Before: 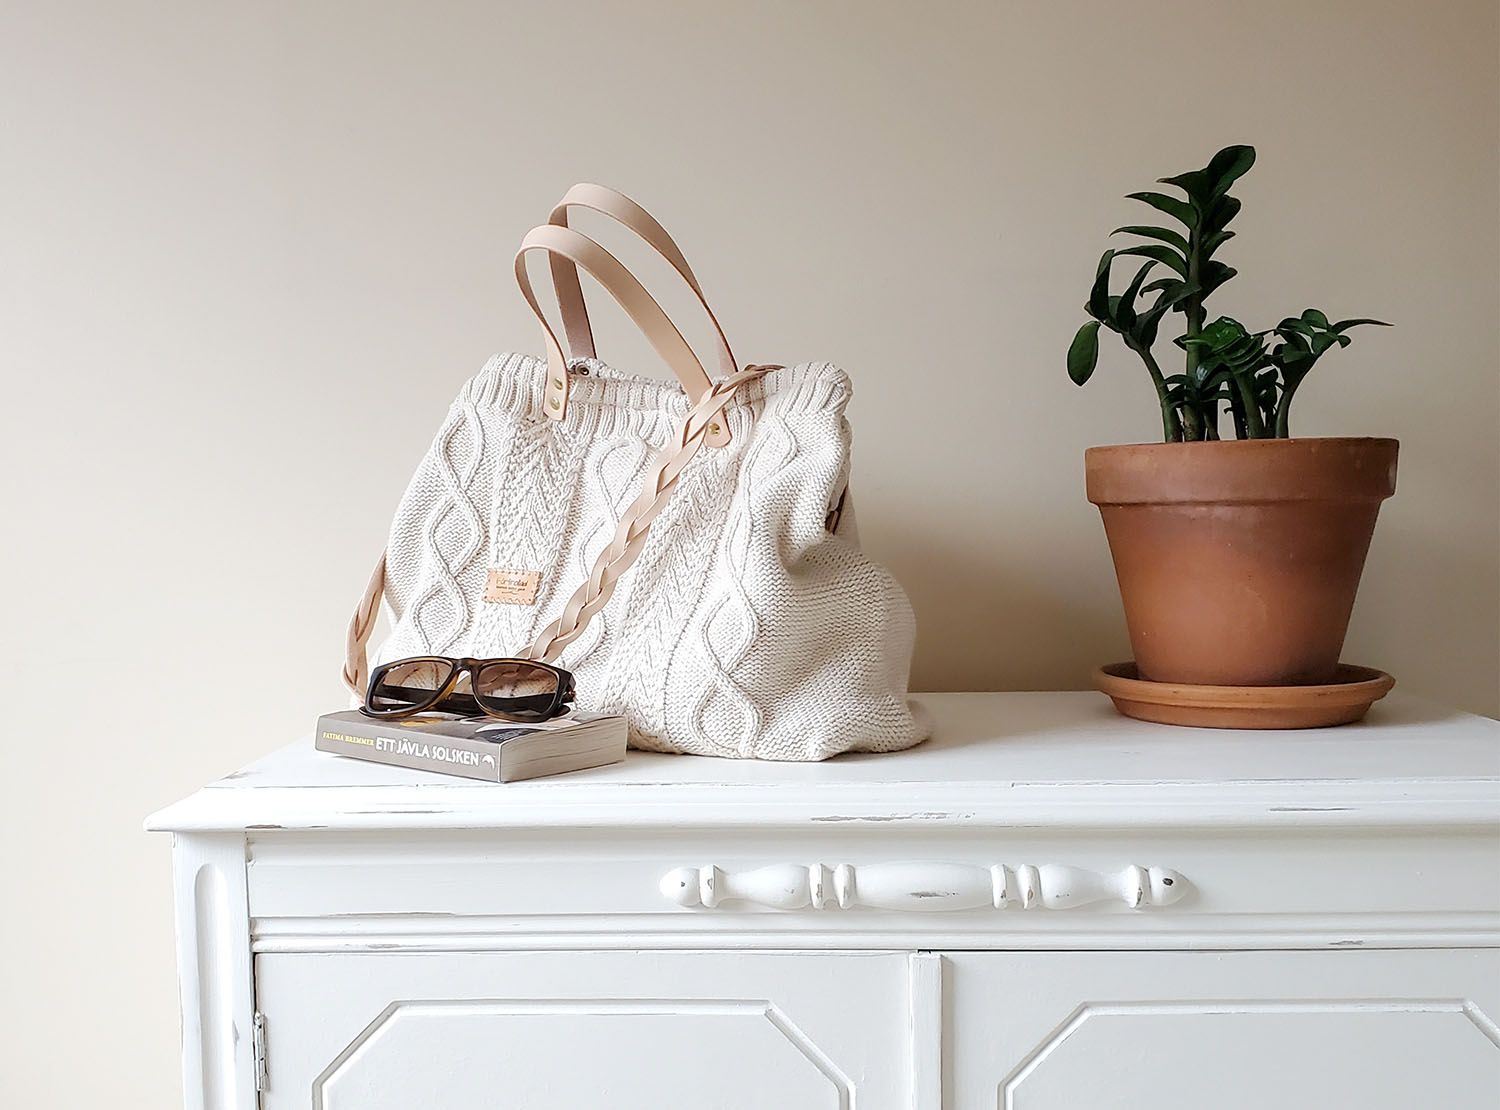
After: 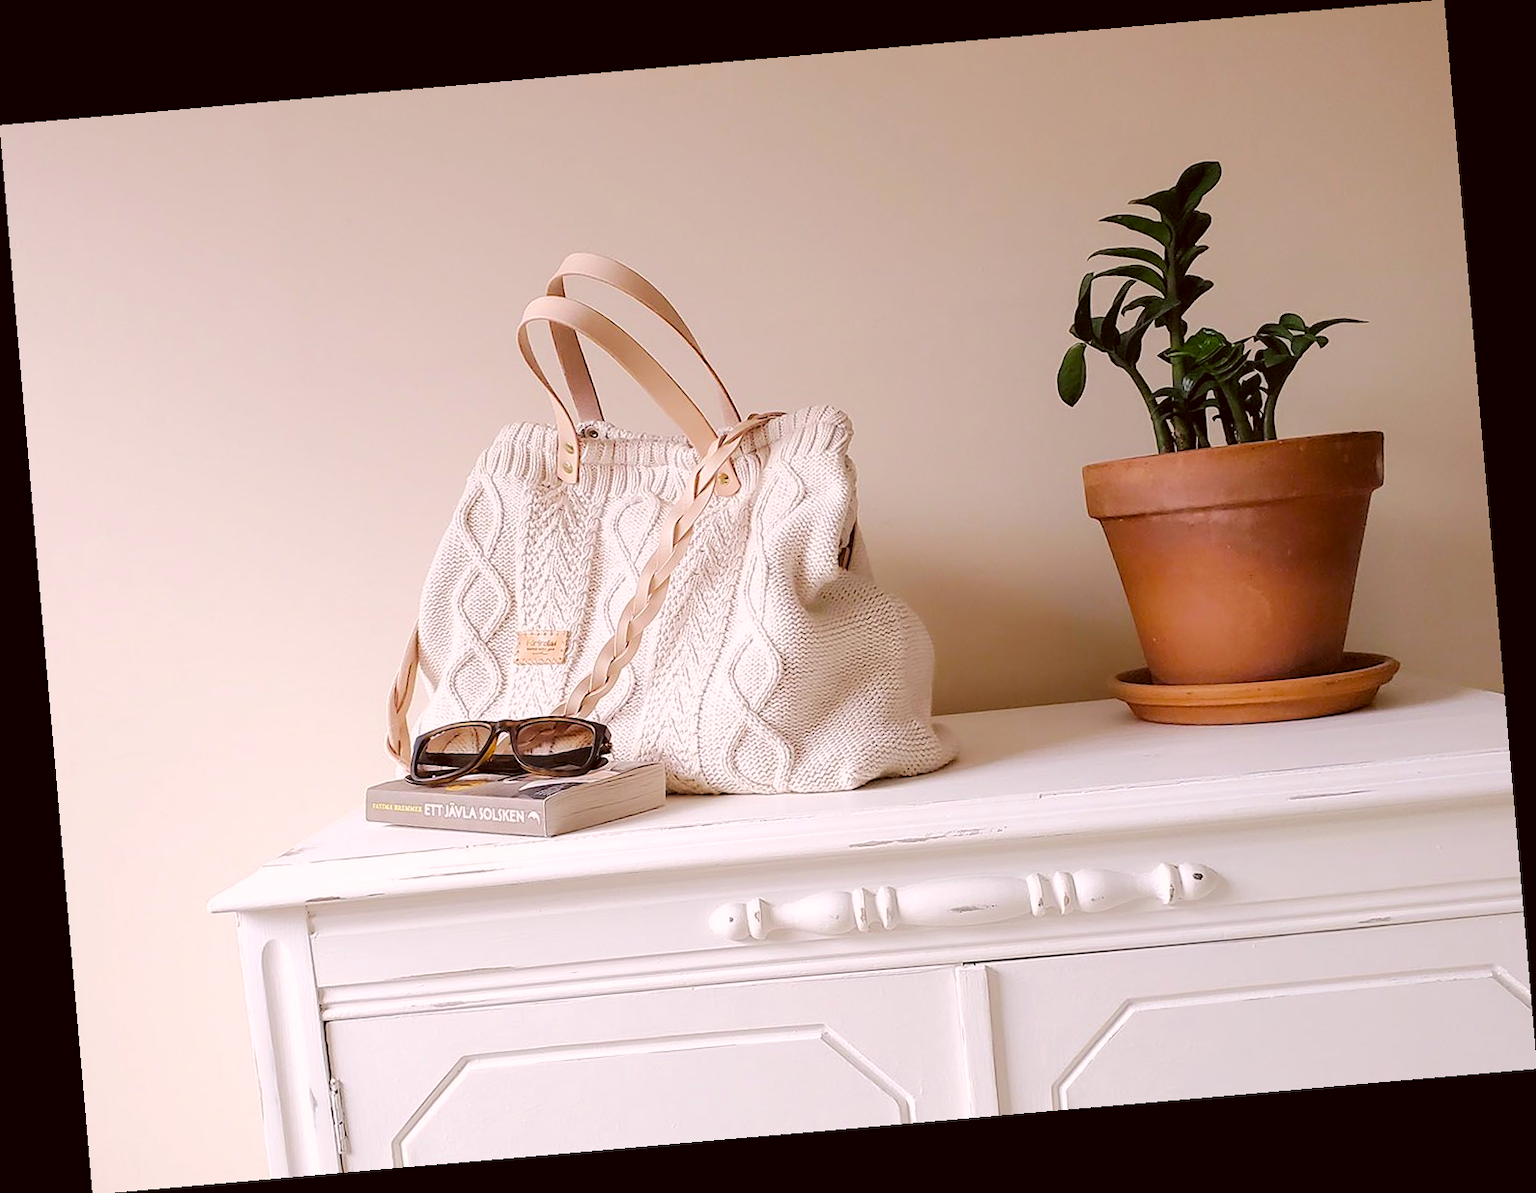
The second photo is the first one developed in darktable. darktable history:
vibrance: on, module defaults
color correction: highlights a* 10.21, highlights b* 9.79, shadows a* 8.61, shadows b* 7.88, saturation 0.8
color balance rgb: perceptual saturation grading › global saturation 25%, perceptual brilliance grading › mid-tones 10%, perceptual brilliance grading › shadows 15%, global vibrance 20%
white balance: red 0.976, blue 1.04
rotate and perspective: rotation -4.98°, automatic cropping off
